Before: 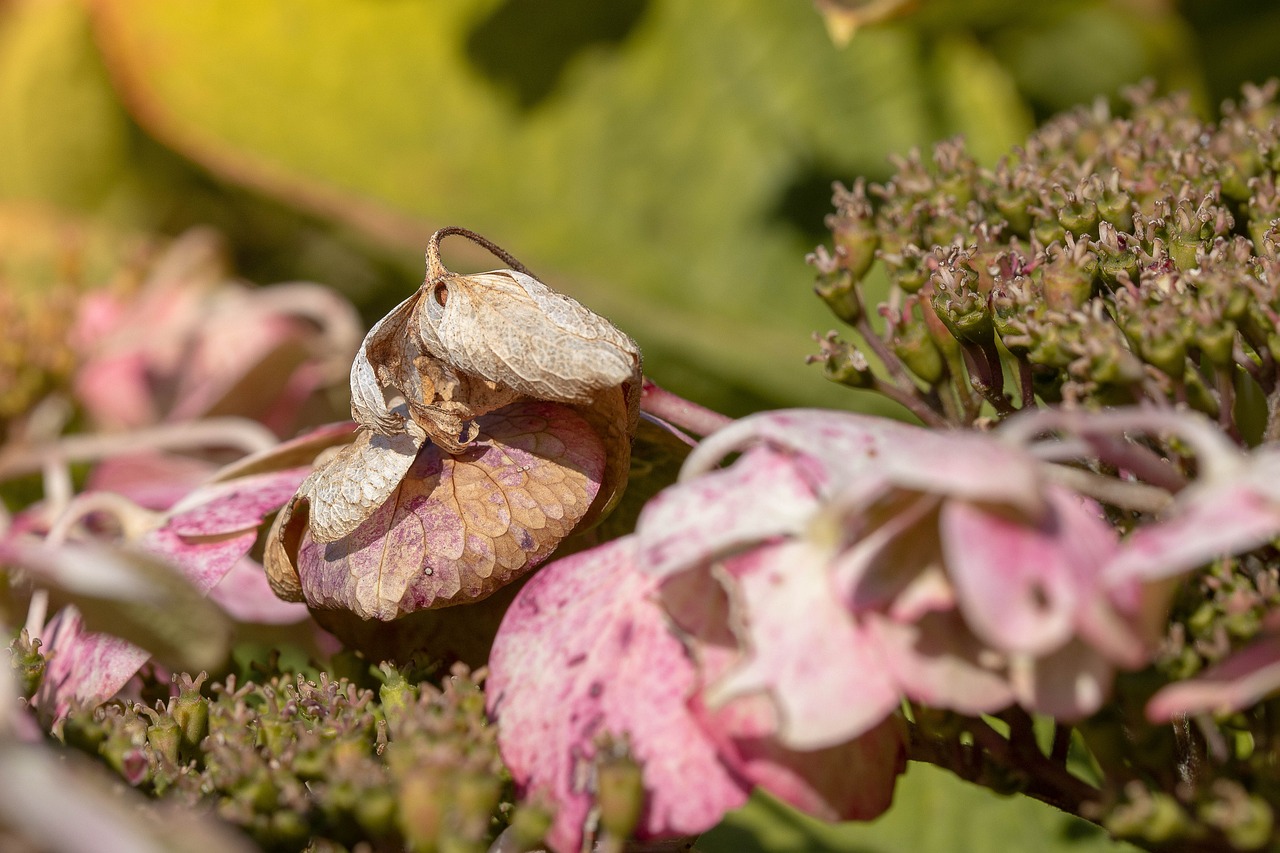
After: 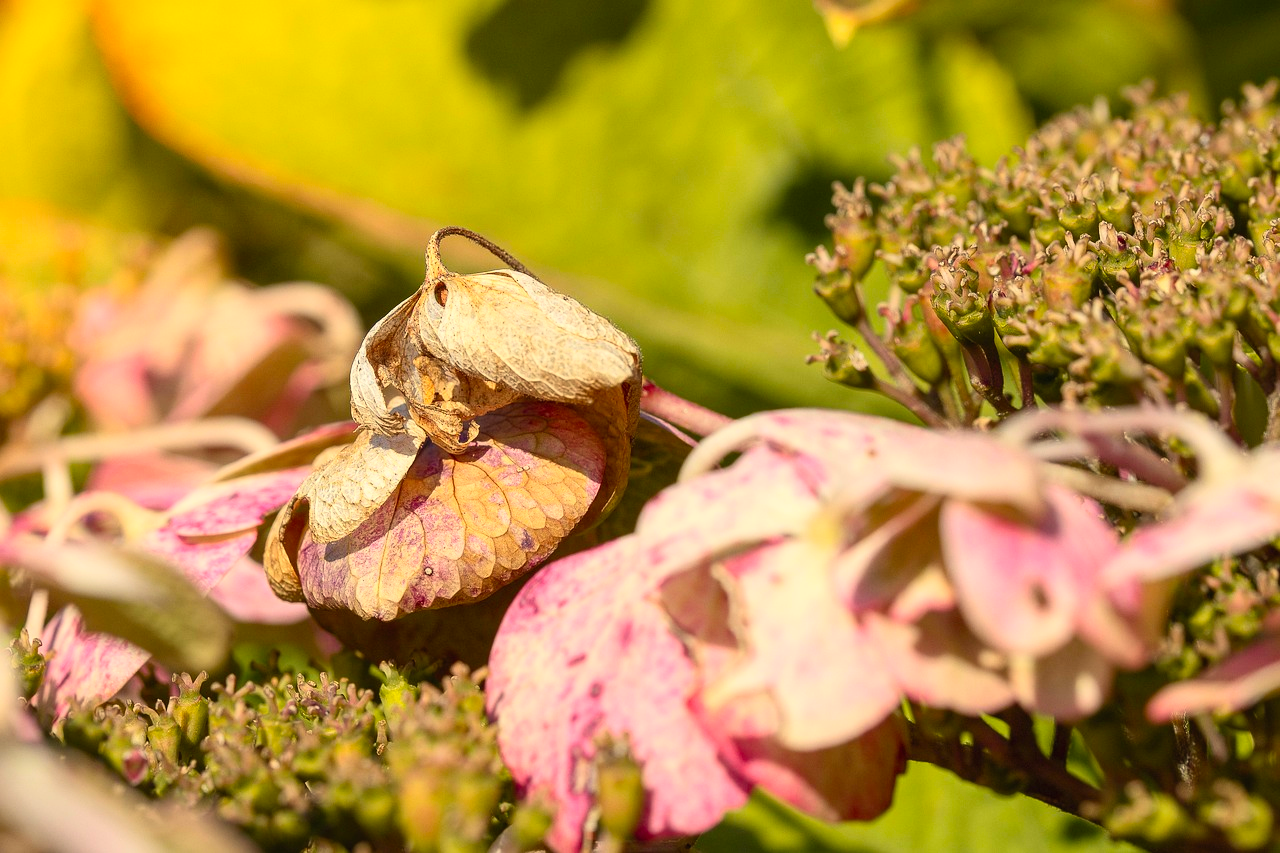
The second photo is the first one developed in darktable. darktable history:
color correction: highlights a* 1.31, highlights b* 17.53
contrast brightness saturation: contrast 0.241, brightness 0.241, saturation 0.381
